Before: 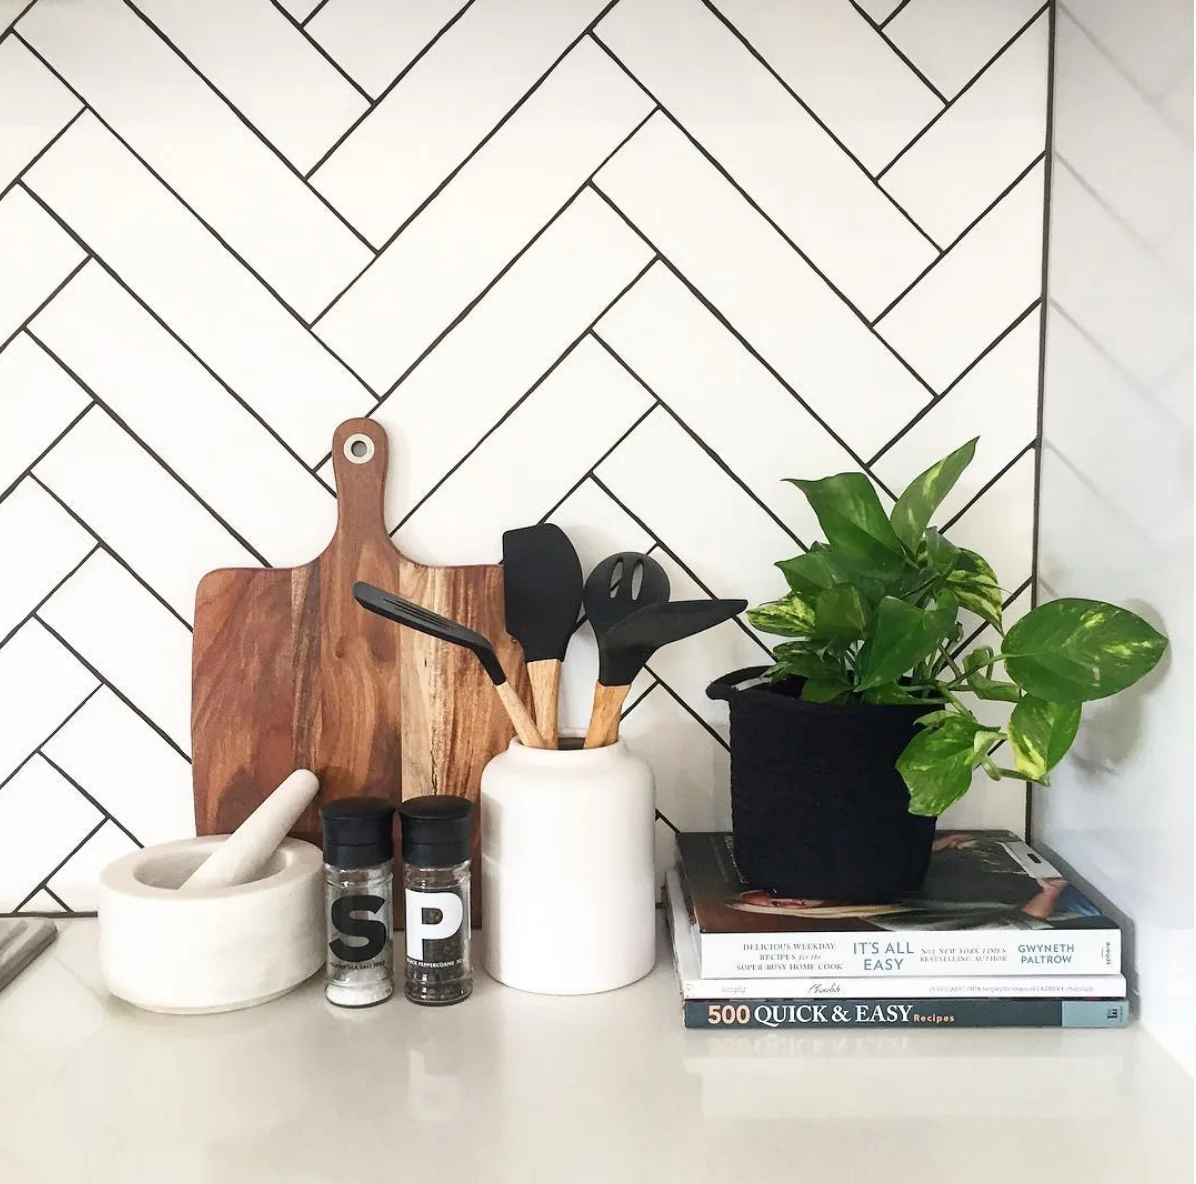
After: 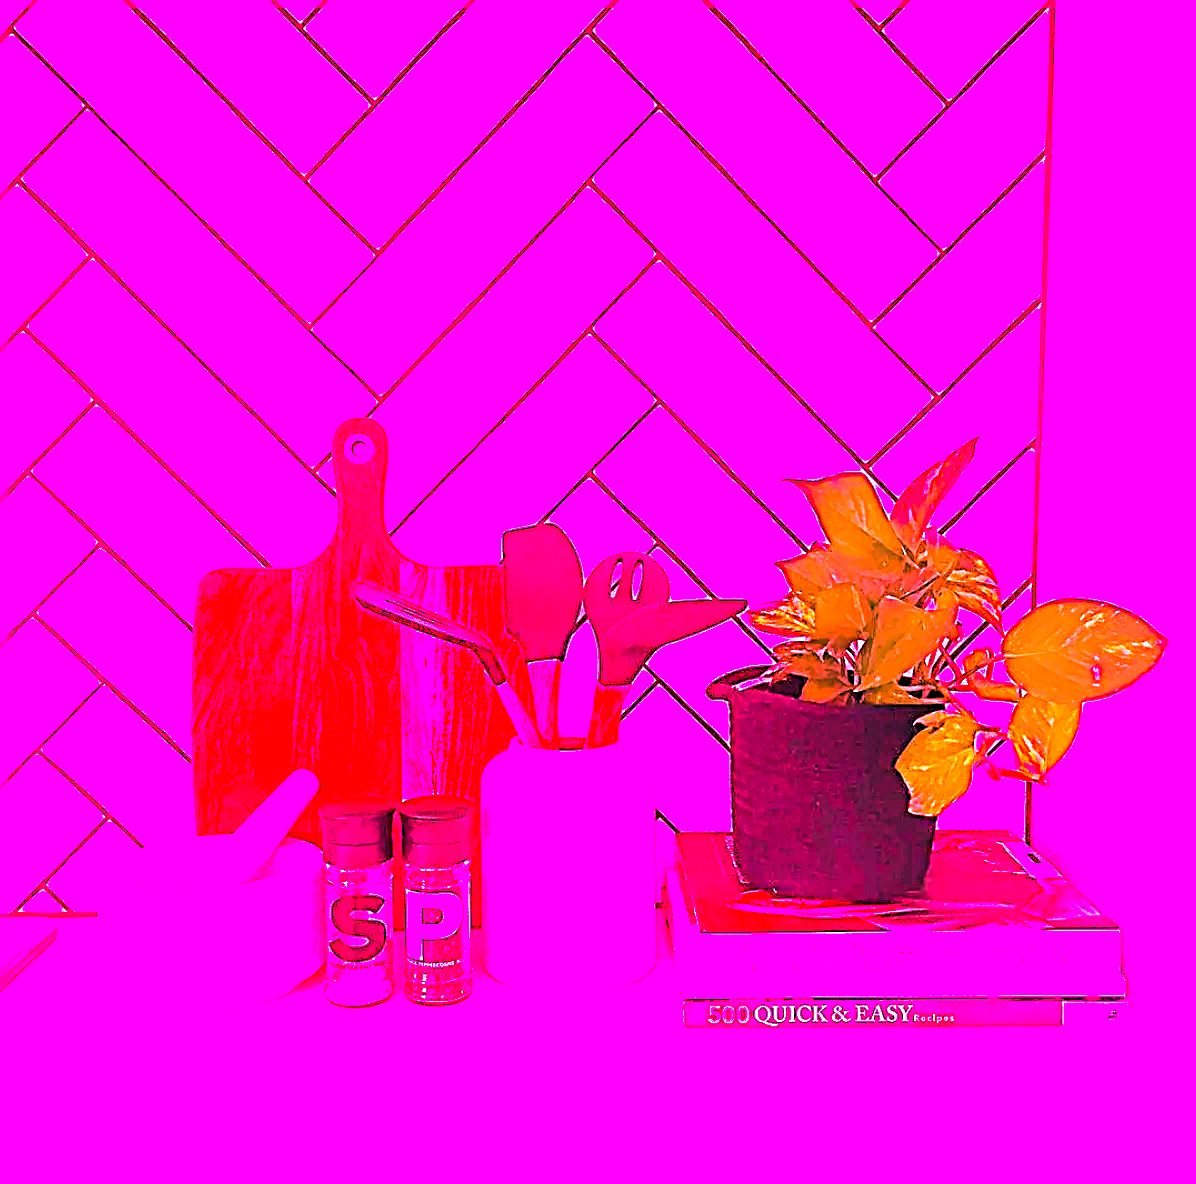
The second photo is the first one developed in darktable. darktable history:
color balance rgb: perceptual saturation grading › global saturation 25%, perceptual brilliance grading › mid-tones 10%, perceptual brilliance grading › shadows 15%, global vibrance 20%
exposure: black level correction 0, exposure 1 EV, compensate exposure bias true, compensate highlight preservation false
sharpen: radius 2.817, amount 0.715
levels: levels [0.055, 0.477, 0.9]
white balance: red 4.26, blue 1.802
